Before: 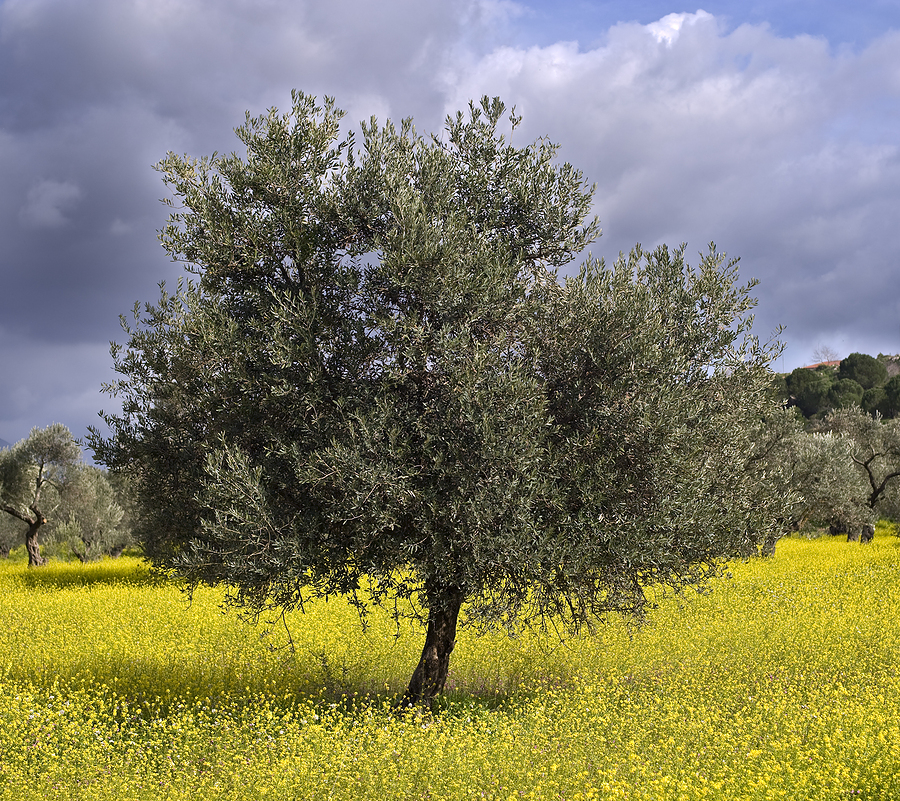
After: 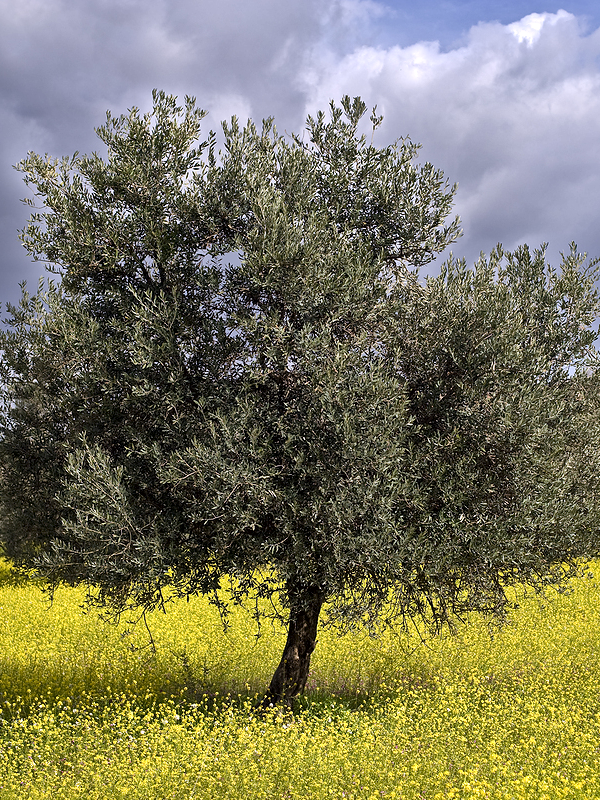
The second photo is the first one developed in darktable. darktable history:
local contrast: mode bilateral grid, contrast 20, coarseness 50, detail 171%, midtone range 0.2
crop and rotate: left 15.546%, right 17.787%
